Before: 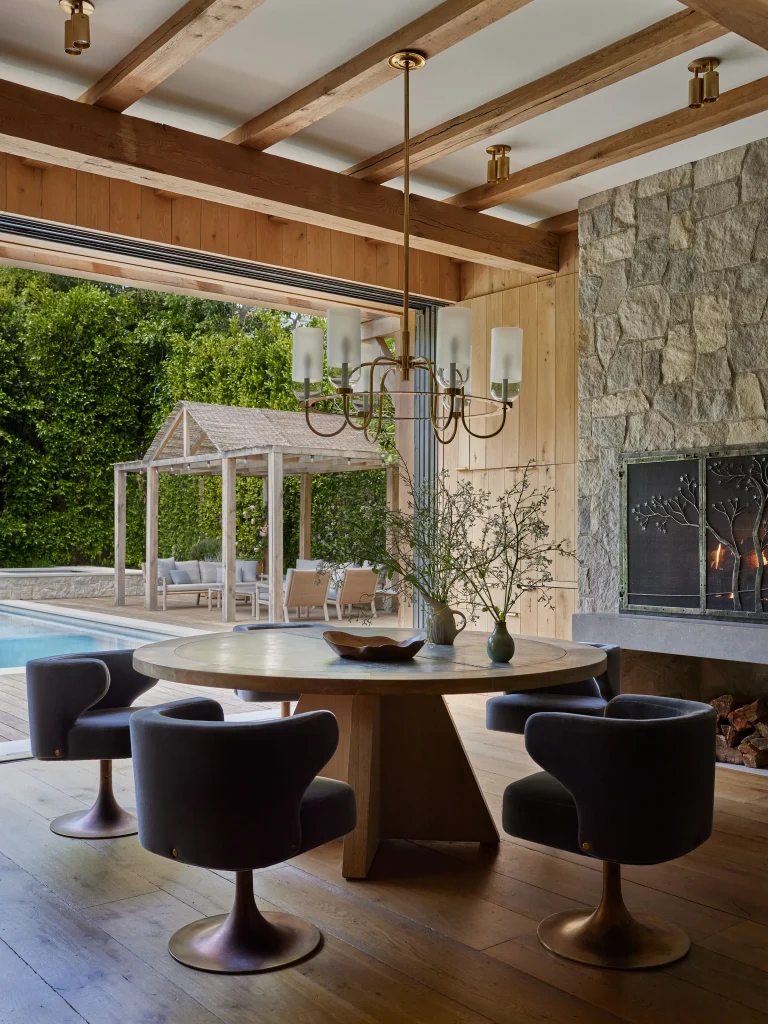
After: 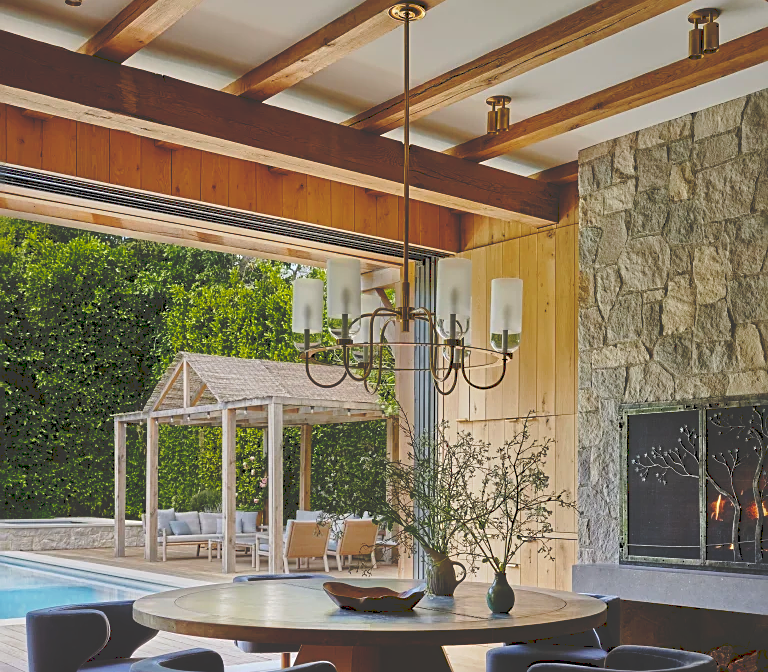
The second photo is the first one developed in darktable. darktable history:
color zones: curves: ch1 [(0, 0.513) (0.143, 0.524) (0.286, 0.511) (0.429, 0.506) (0.571, 0.503) (0.714, 0.503) (0.857, 0.508) (1, 0.513)]
tone curve: curves: ch0 [(0, 0) (0.003, 0.211) (0.011, 0.211) (0.025, 0.215) (0.044, 0.218) (0.069, 0.224) (0.1, 0.227) (0.136, 0.233) (0.177, 0.247) (0.224, 0.275) (0.277, 0.309) (0.335, 0.366) (0.399, 0.438) (0.468, 0.515) (0.543, 0.586) (0.623, 0.658) (0.709, 0.735) (0.801, 0.821) (0.898, 0.889) (1, 1)], preserve colors none
sharpen: on, module defaults
crop and rotate: top 4.848%, bottom 29.503%
color balance rgb: perceptual saturation grading › global saturation 25%, global vibrance 20%
